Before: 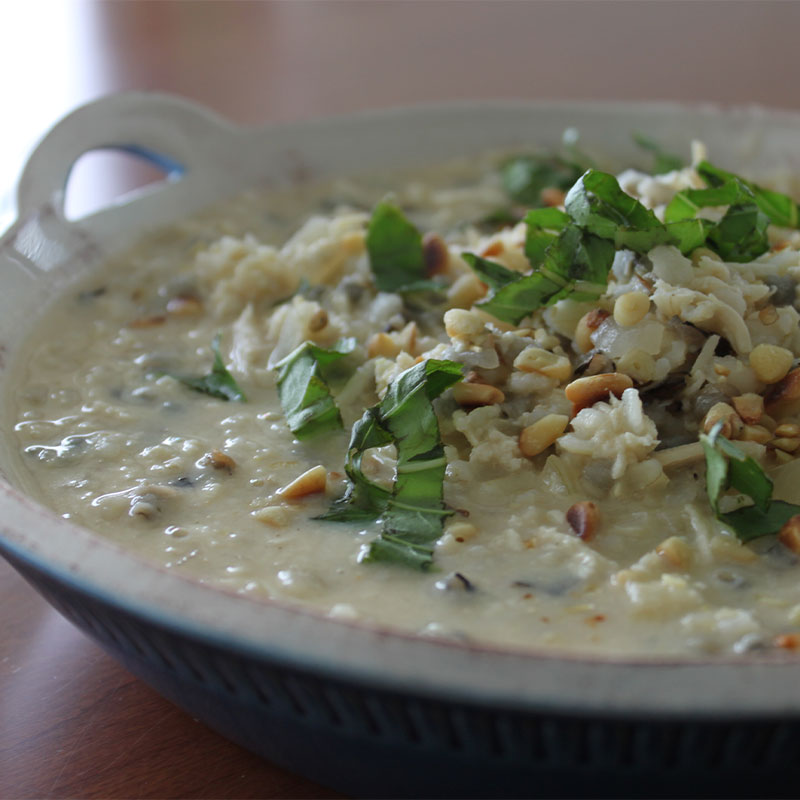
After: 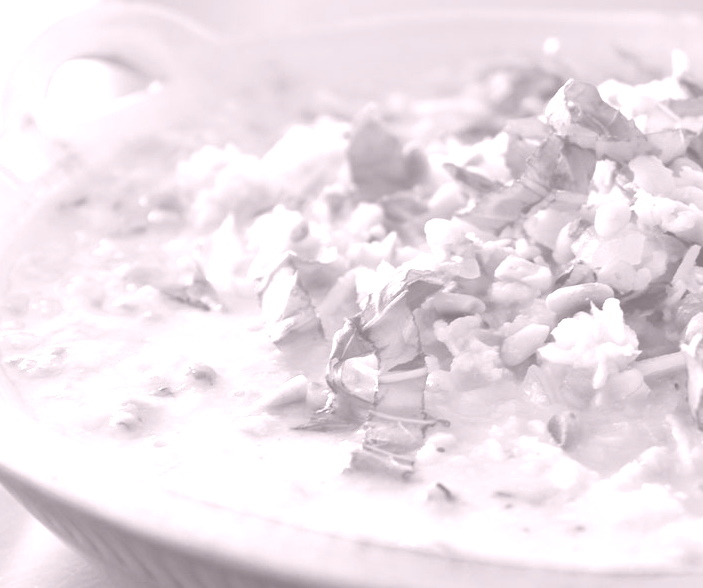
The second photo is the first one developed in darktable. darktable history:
colorize: hue 25.2°, saturation 83%, source mix 82%, lightness 79%, version 1
crop and rotate: left 2.425%, top 11.305%, right 9.6%, bottom 15.08%
tone equalizer: on, module defaults
